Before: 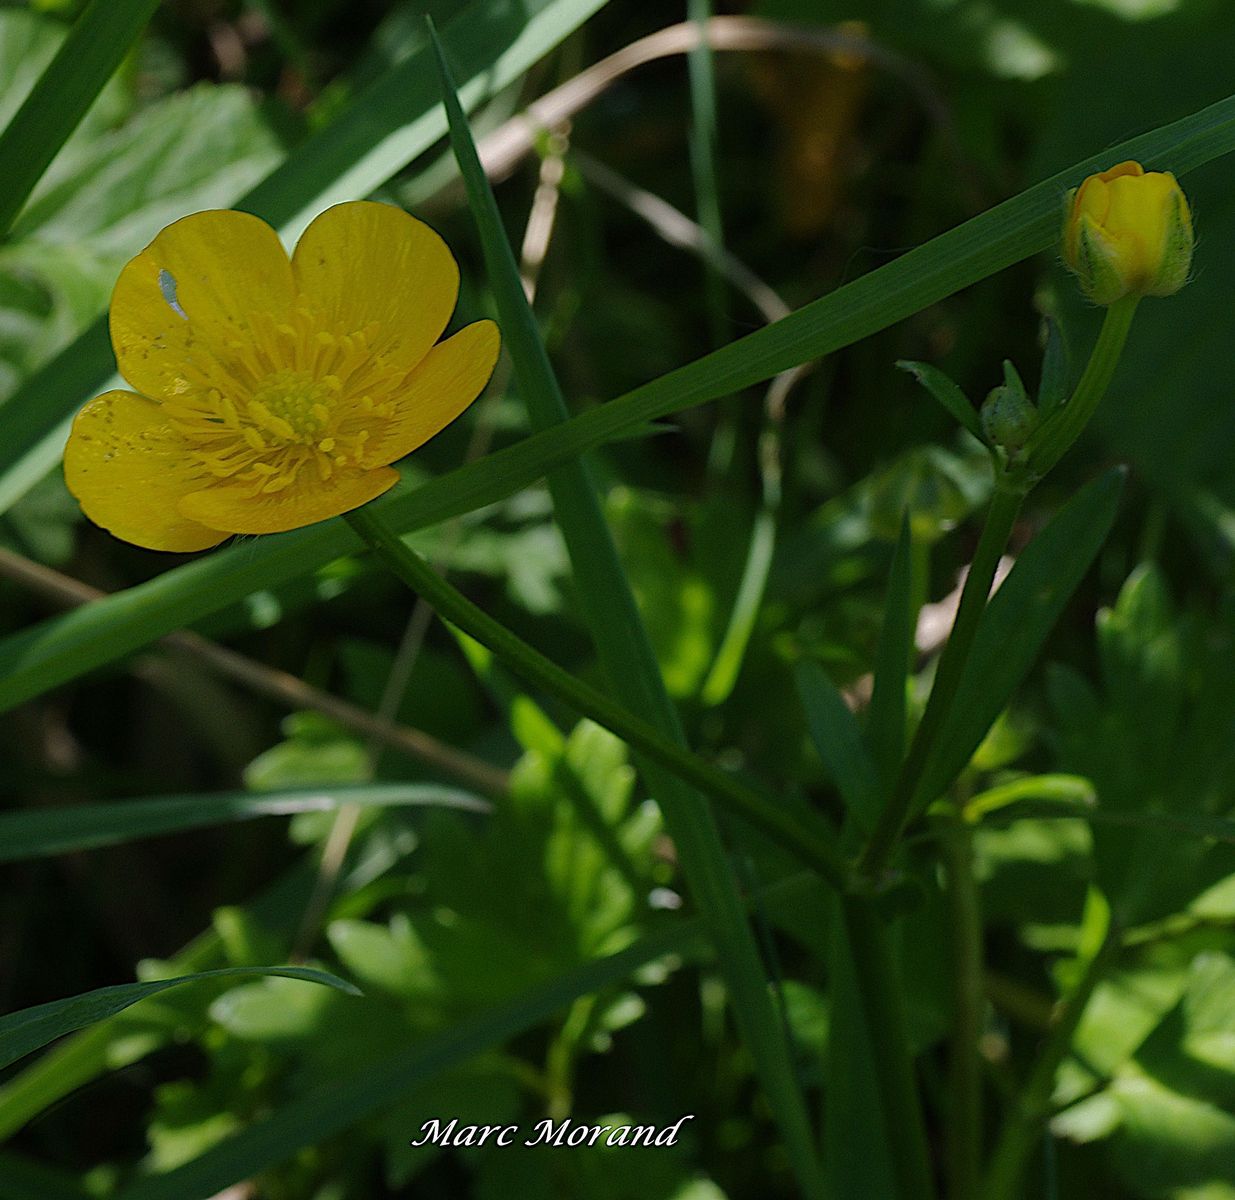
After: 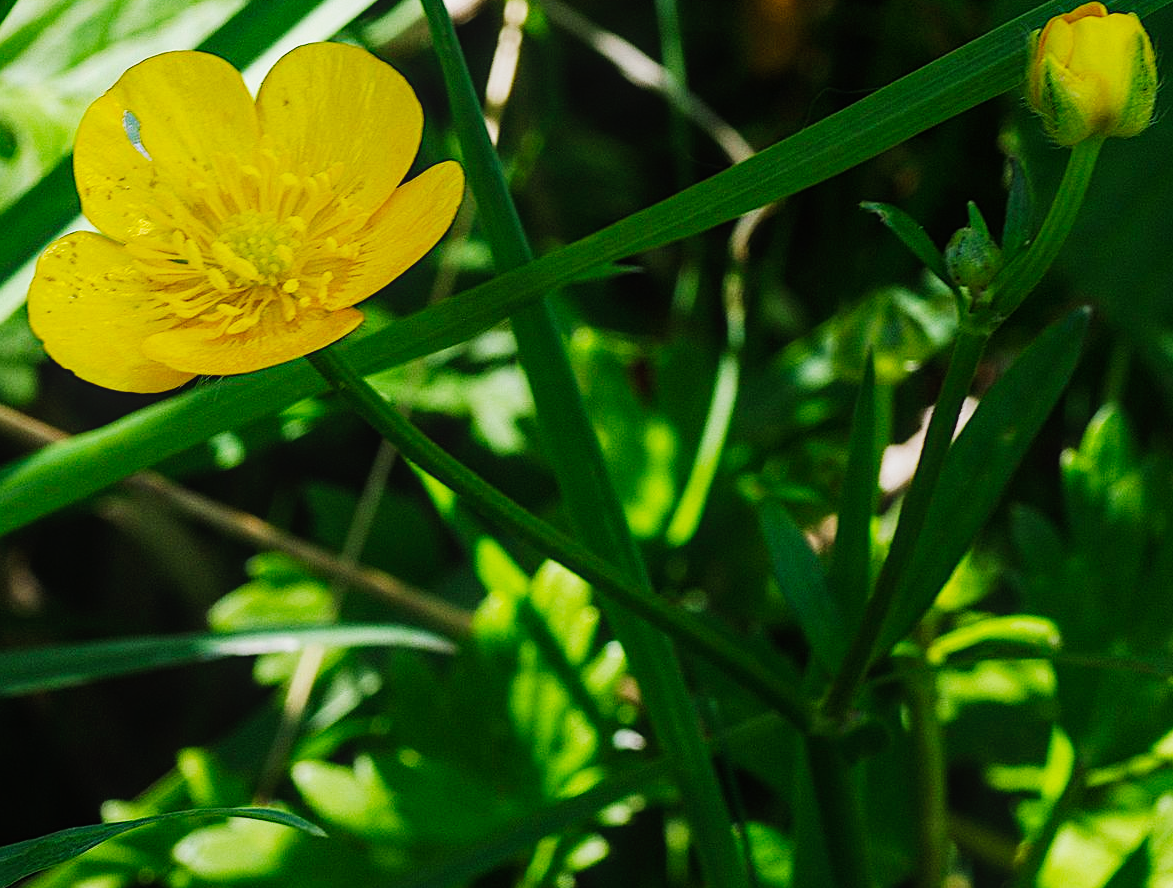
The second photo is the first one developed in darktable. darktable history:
crop and rotate: left 2.991%, top 13.302%, right 1.981%, bottom 12.636%
base curve: curves: ch0 [(0, 0) (0.007, 0.004) (0.027, 0.03) (0.046, 0.07) (0.207, 0.54) (0.442, 0.872) (0.673, 0.972) (1, 1)], preserve colors none
local contrast: detail 110%
